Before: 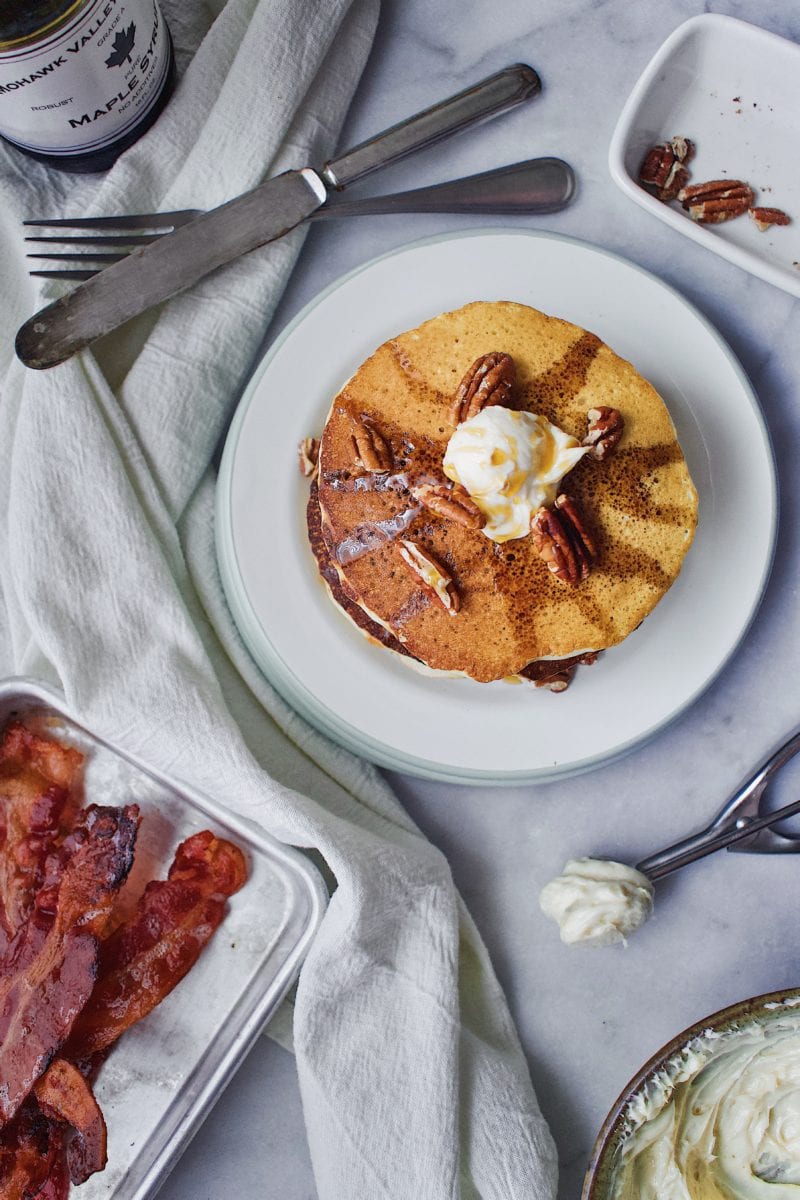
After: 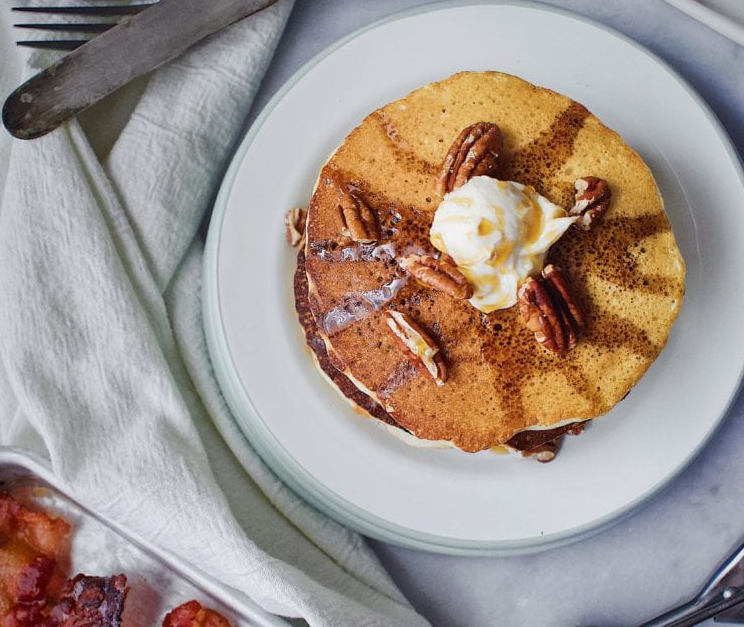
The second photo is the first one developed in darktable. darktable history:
crop: left 1.744%, top 19.225%, right 5.069%, bottom 28.357%
vignetting: brightness -0.233, saturation 0.141
